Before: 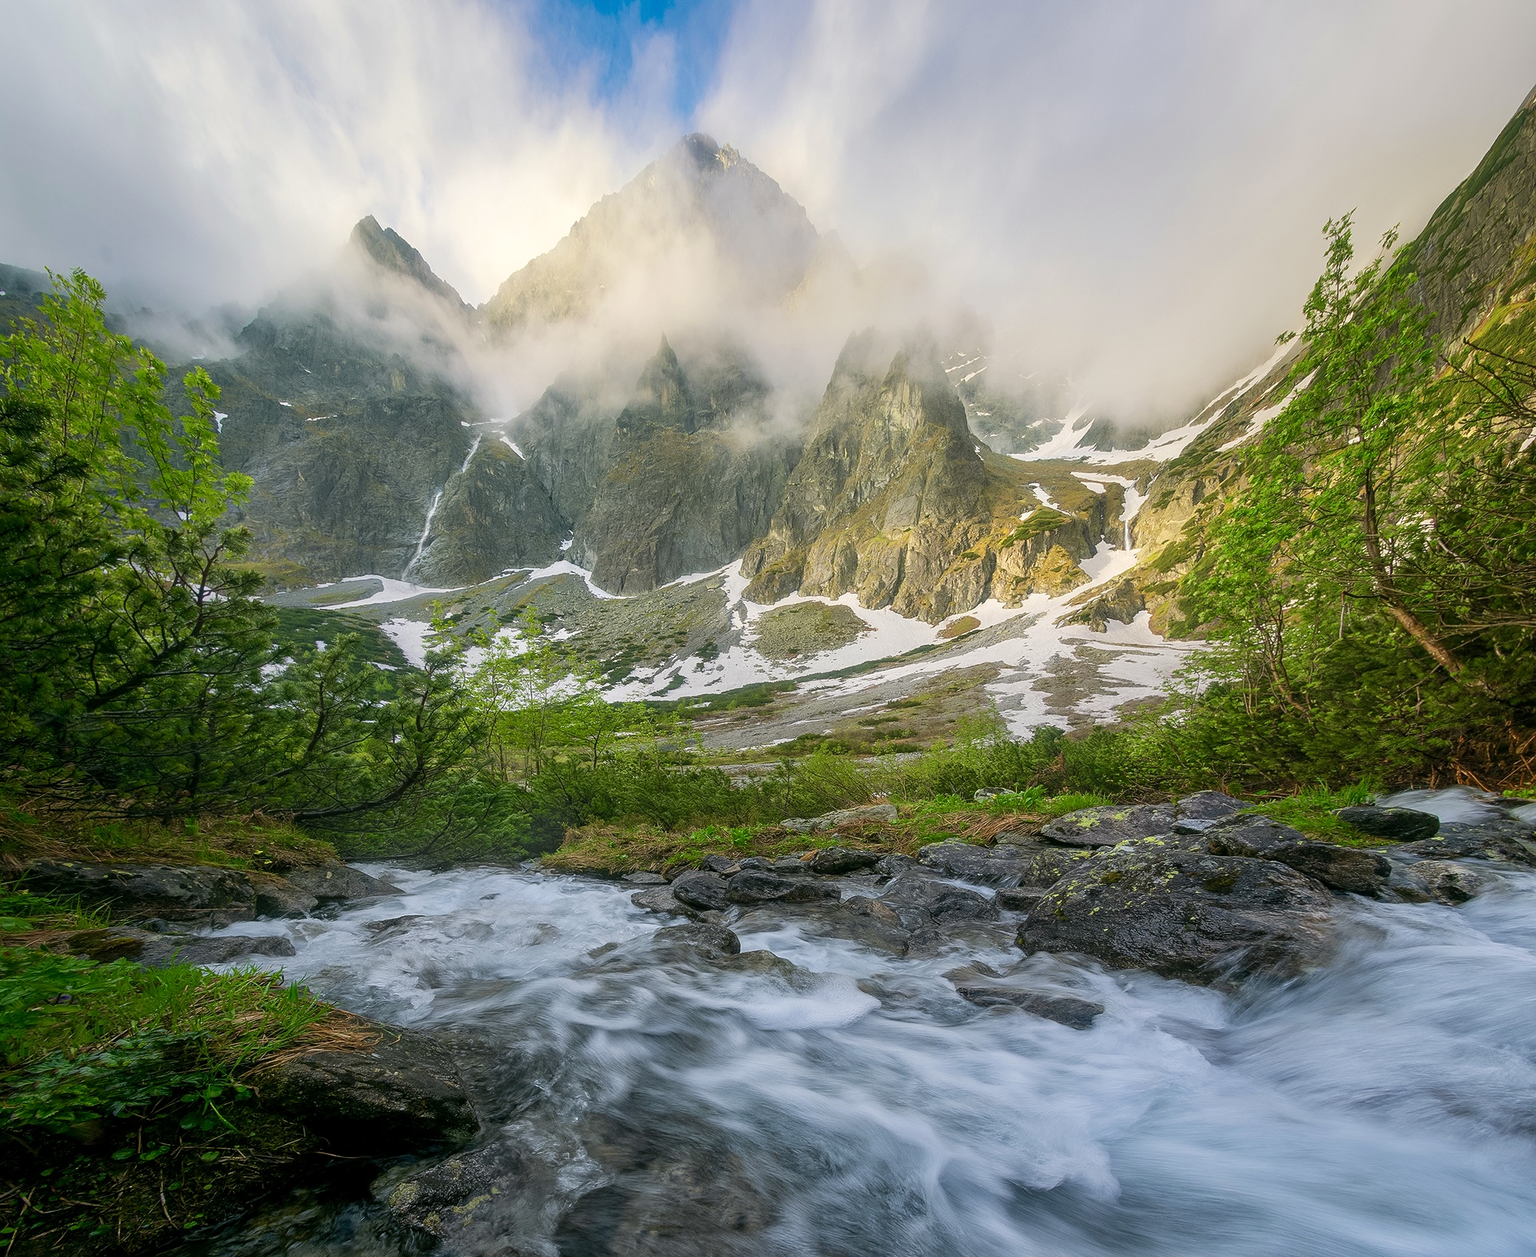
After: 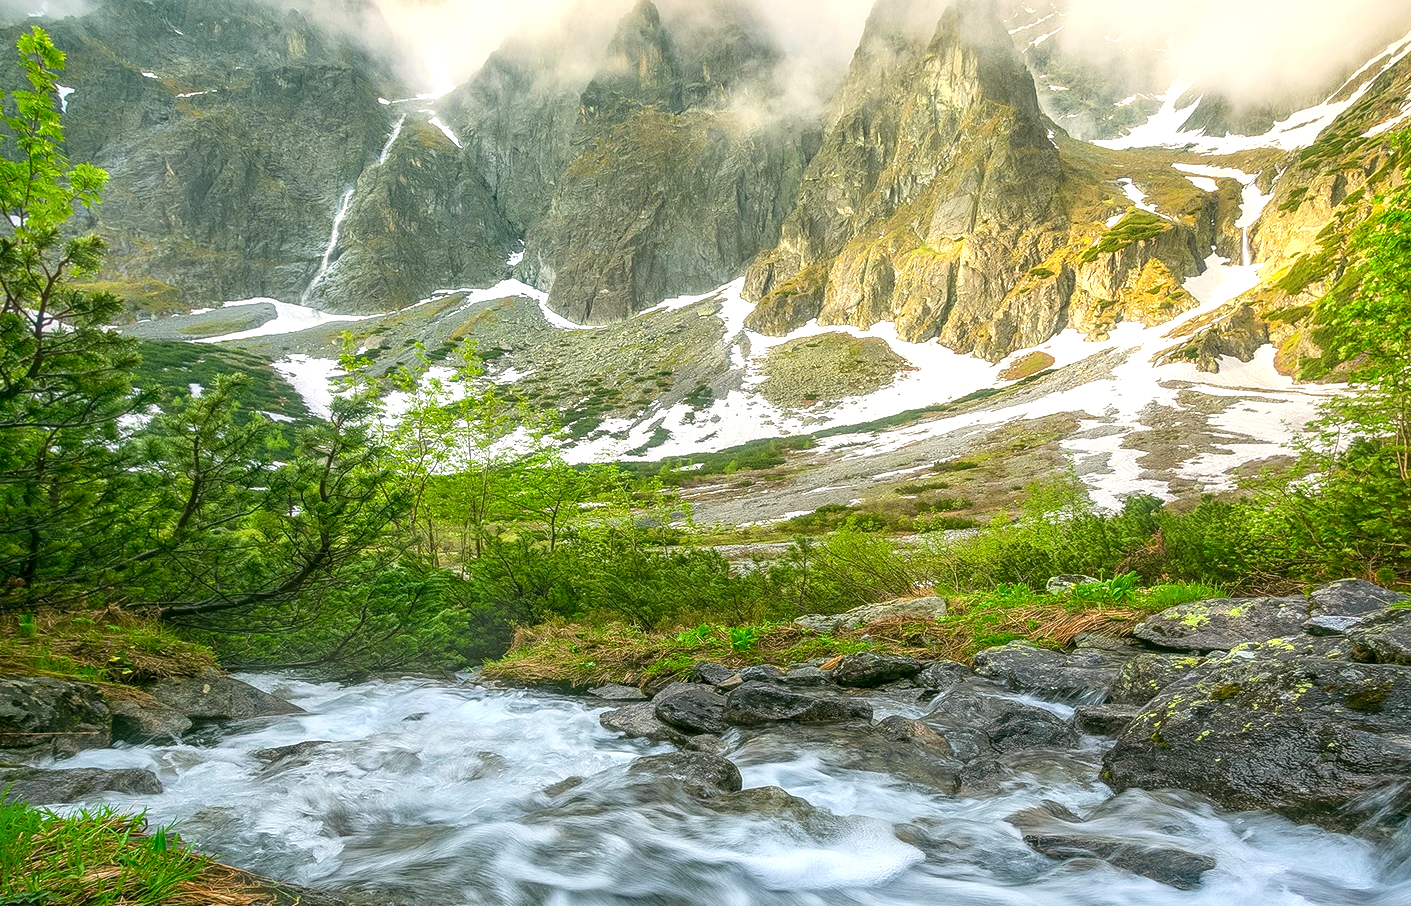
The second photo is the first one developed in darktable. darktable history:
exposure: black level correction 0.001, exposure 0.5 EV, compensate exposure bias true, compensate highlight preservation false
local contrast: on, module defaults
color balance: mode lift, gamma, gain (sRGB), lift [1.04, 1, 1, 0.97], gamma [1.01, 1, 1, 0.97], gain [0.96, 1, 1, 0.97]
crop: left 11.123%, top 27.61%, right 18.3%, bottom 17.034%
